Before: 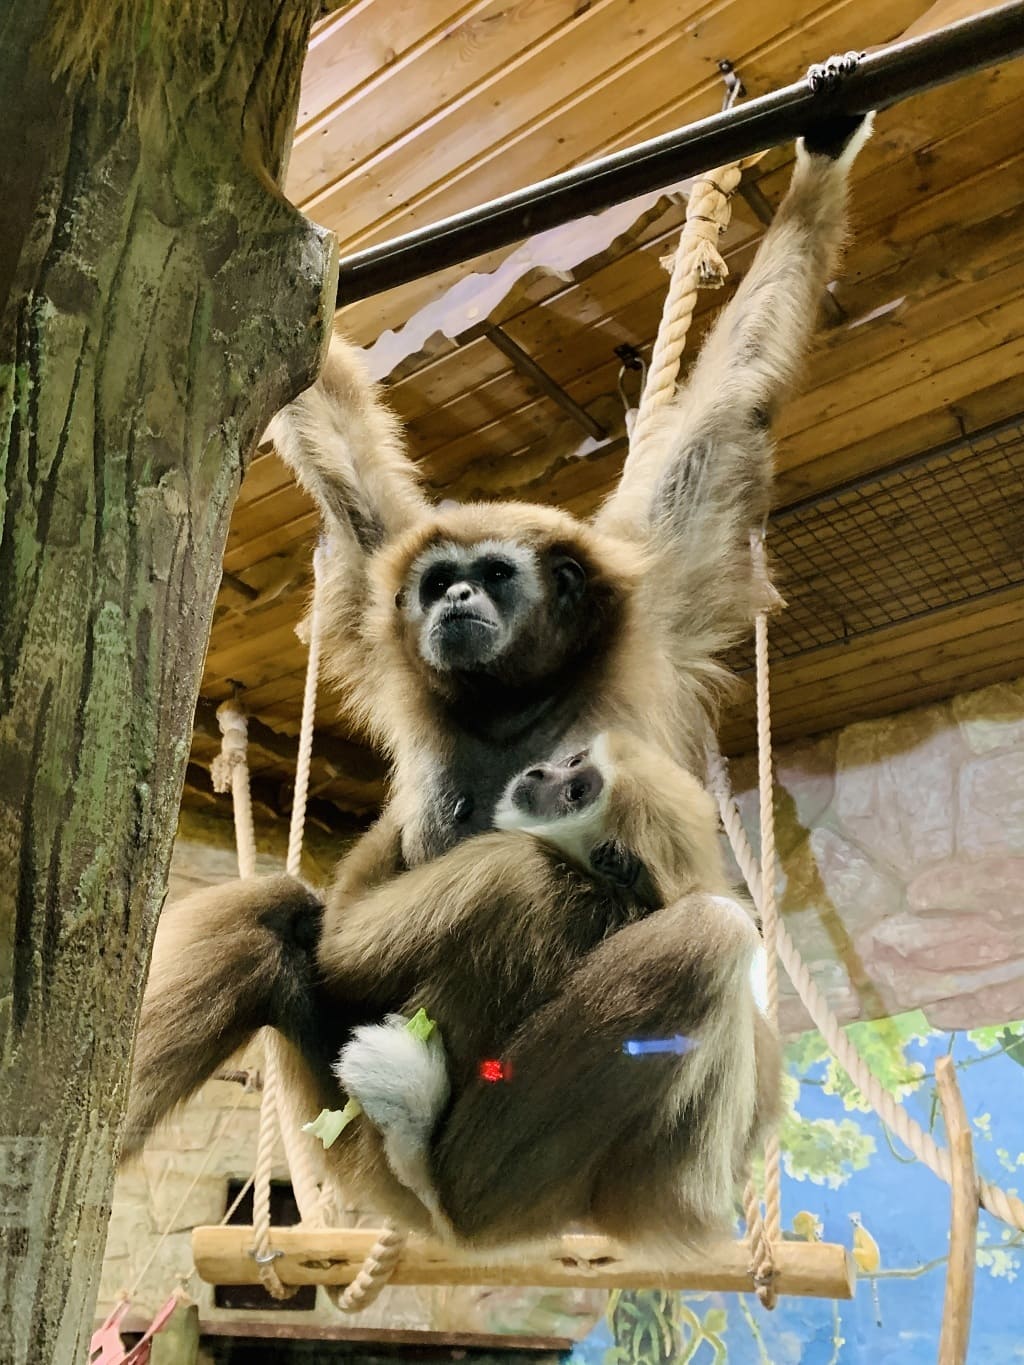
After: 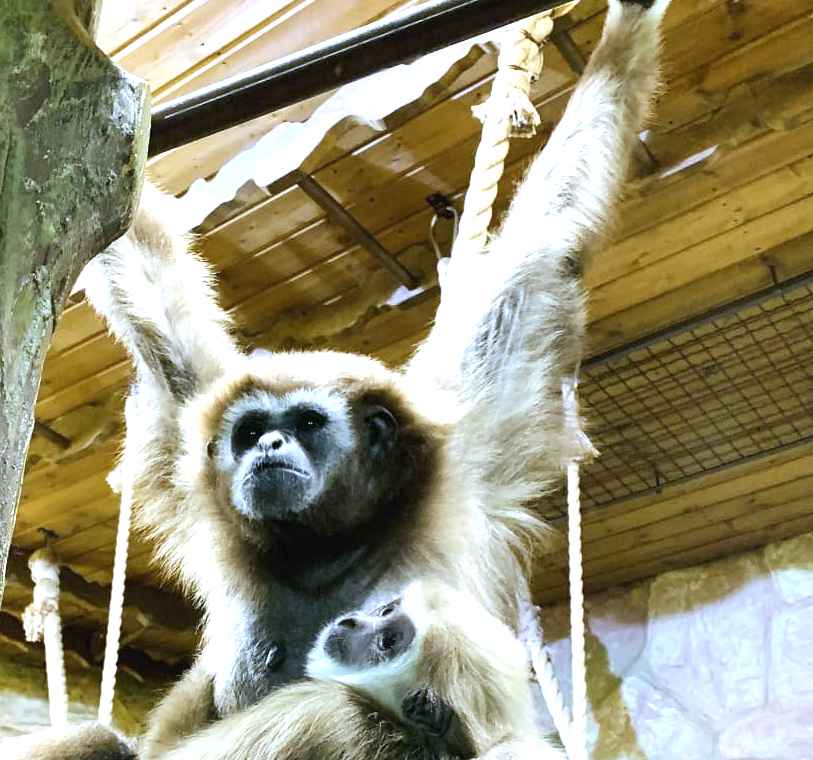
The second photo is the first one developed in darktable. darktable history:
contrast equalizer: y [[0.5, 0.5, 0.468, 0.5, 0.5, 0.5], [0.5 ×6], [0.5 ×6], [0 ×6], [0 ×6]]
exposure: black level correction 0, exposure 1.1 EV, compensate exposure bias true, compensate highlight preservation false
crop: left 18.38%, top 11.092%, right 2.134%, bottom 33.217%
white balance: red 0.871, blue 1.249
